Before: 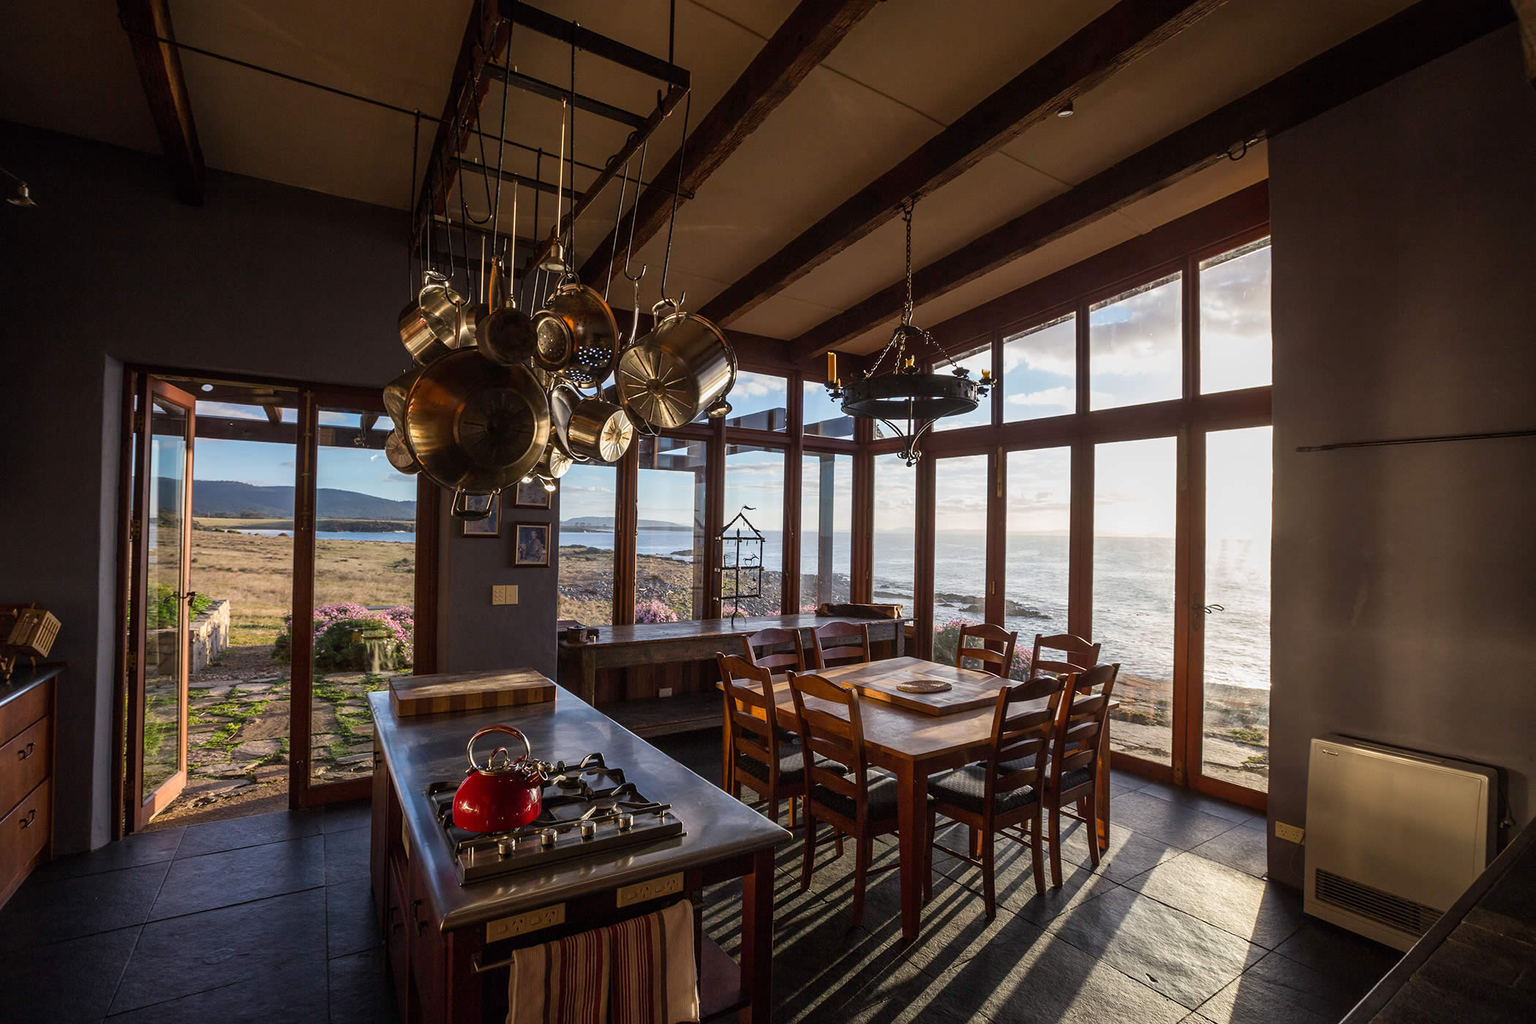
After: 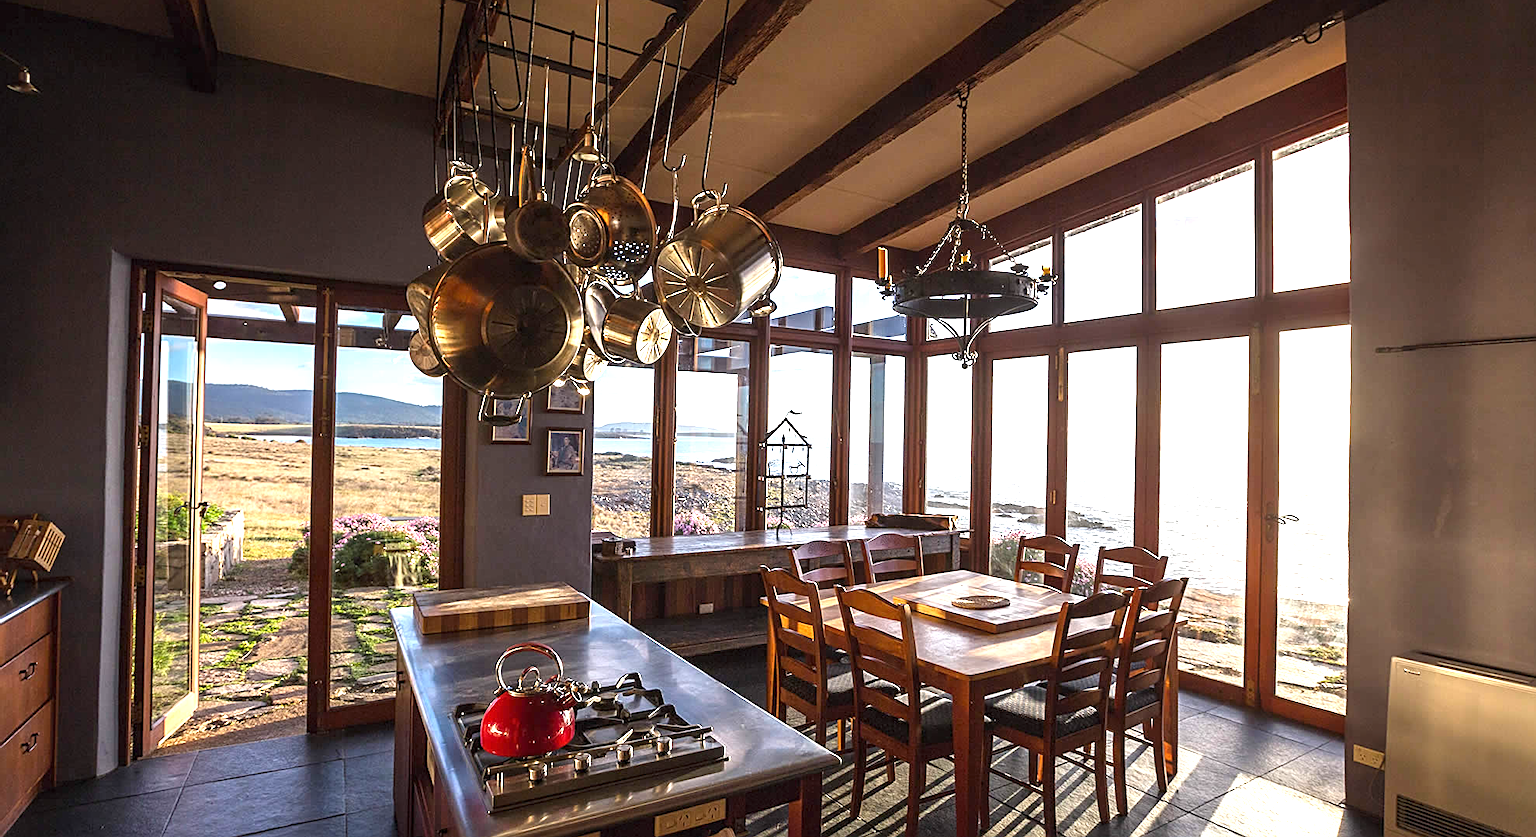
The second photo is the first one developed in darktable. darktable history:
crop and rotate: angle 0.03°, top 11.643%, right 5.651%, bottom 11.189%
exposure: black level correction 0, exposure 1.3 EV, compensate exposure bias true, compensate highlight preservation false
sharpen: on, module defaults
